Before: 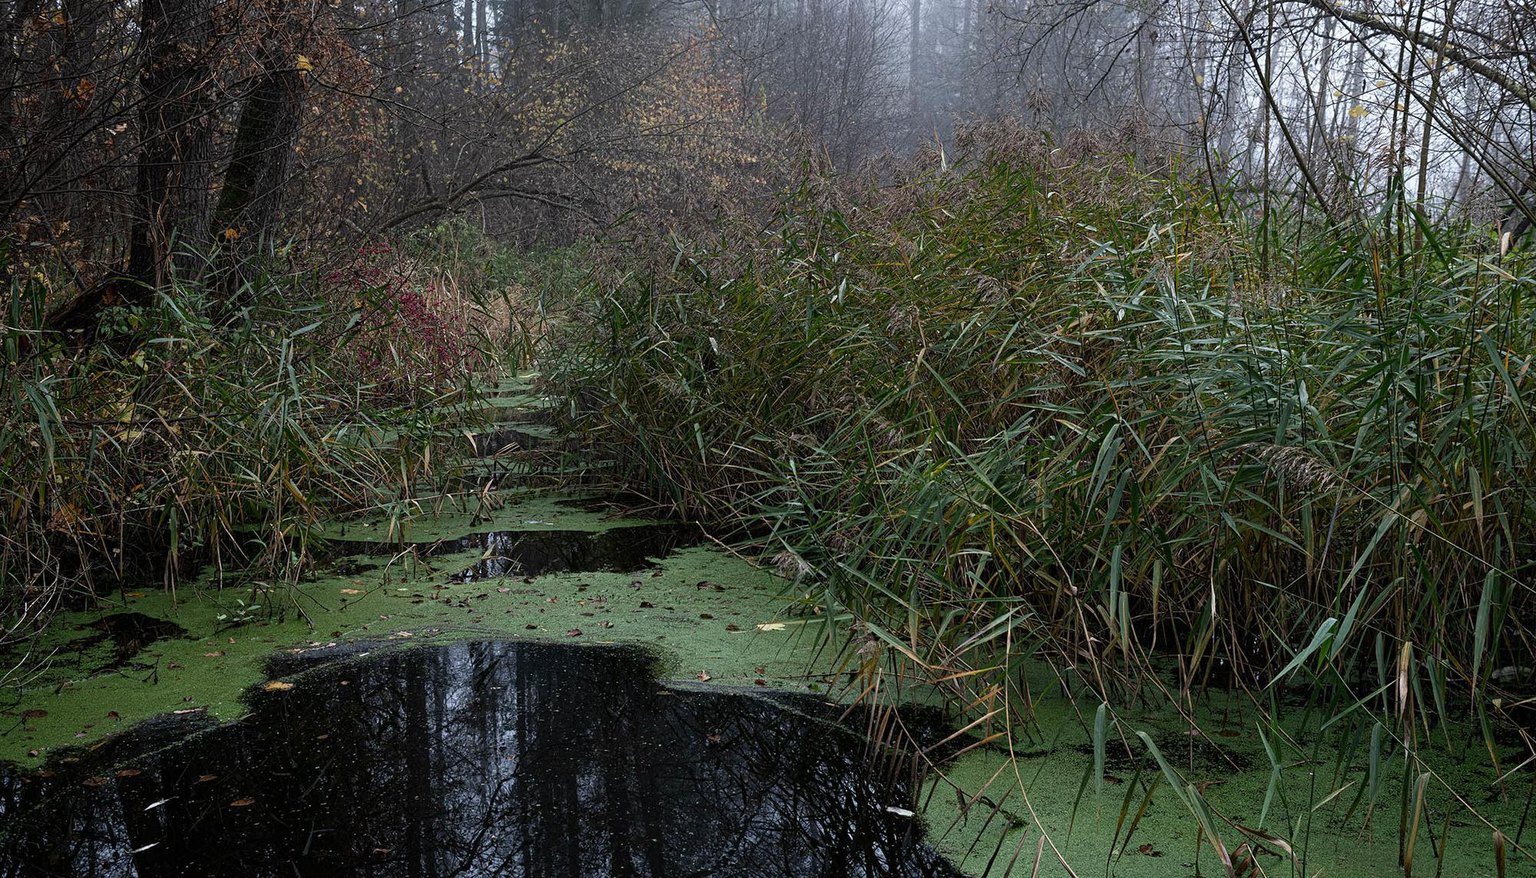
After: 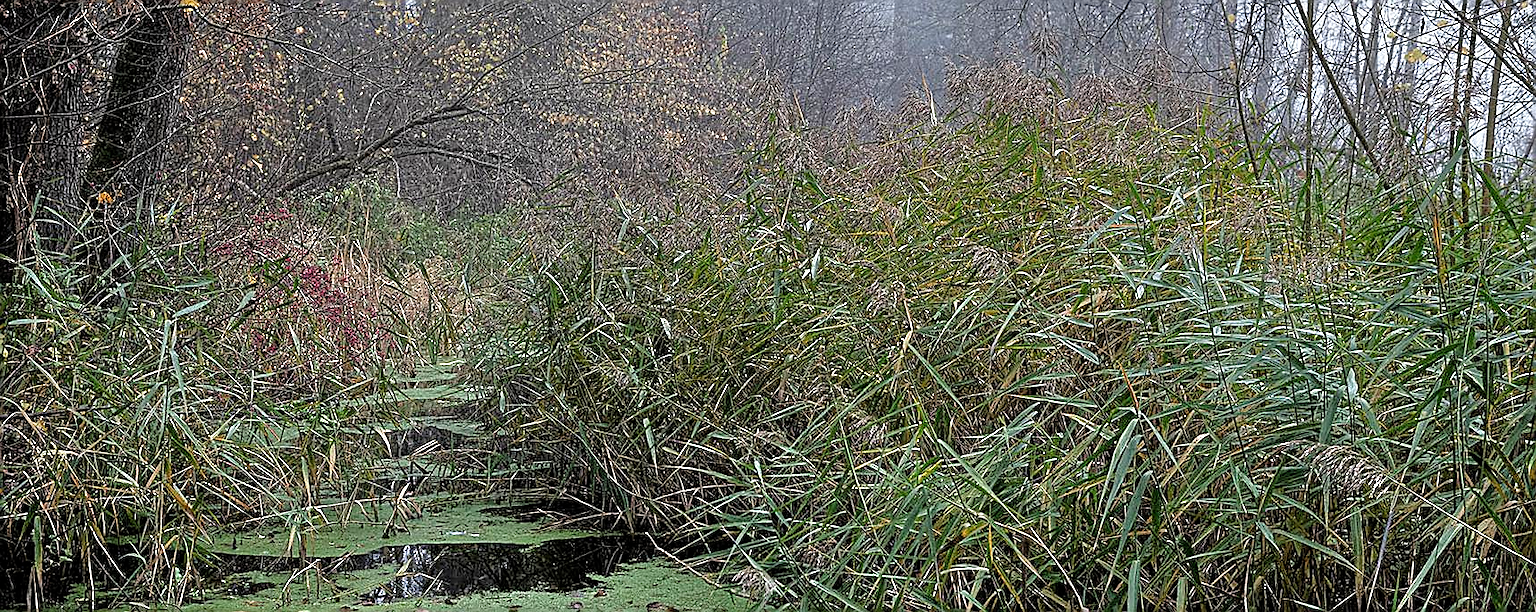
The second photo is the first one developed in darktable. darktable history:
crop and rotate: left 9.234%, top 7.289%, right 4.797%, bottom 32.75%
levels: white 99.9%, levels [0.016, 0.5, 0.996]
tone equalizer: -7 EV 0.15 EV, -6 EV 0.616 EV, -5 EV 1.12 EV, -4 EV 1.37 EV, -3 EV 1.15 EV, -2 EV 0.6 EV, -1 EV 0.164 EV
sharpen: radius 1.403, amount 1.246, threshold 0.67
